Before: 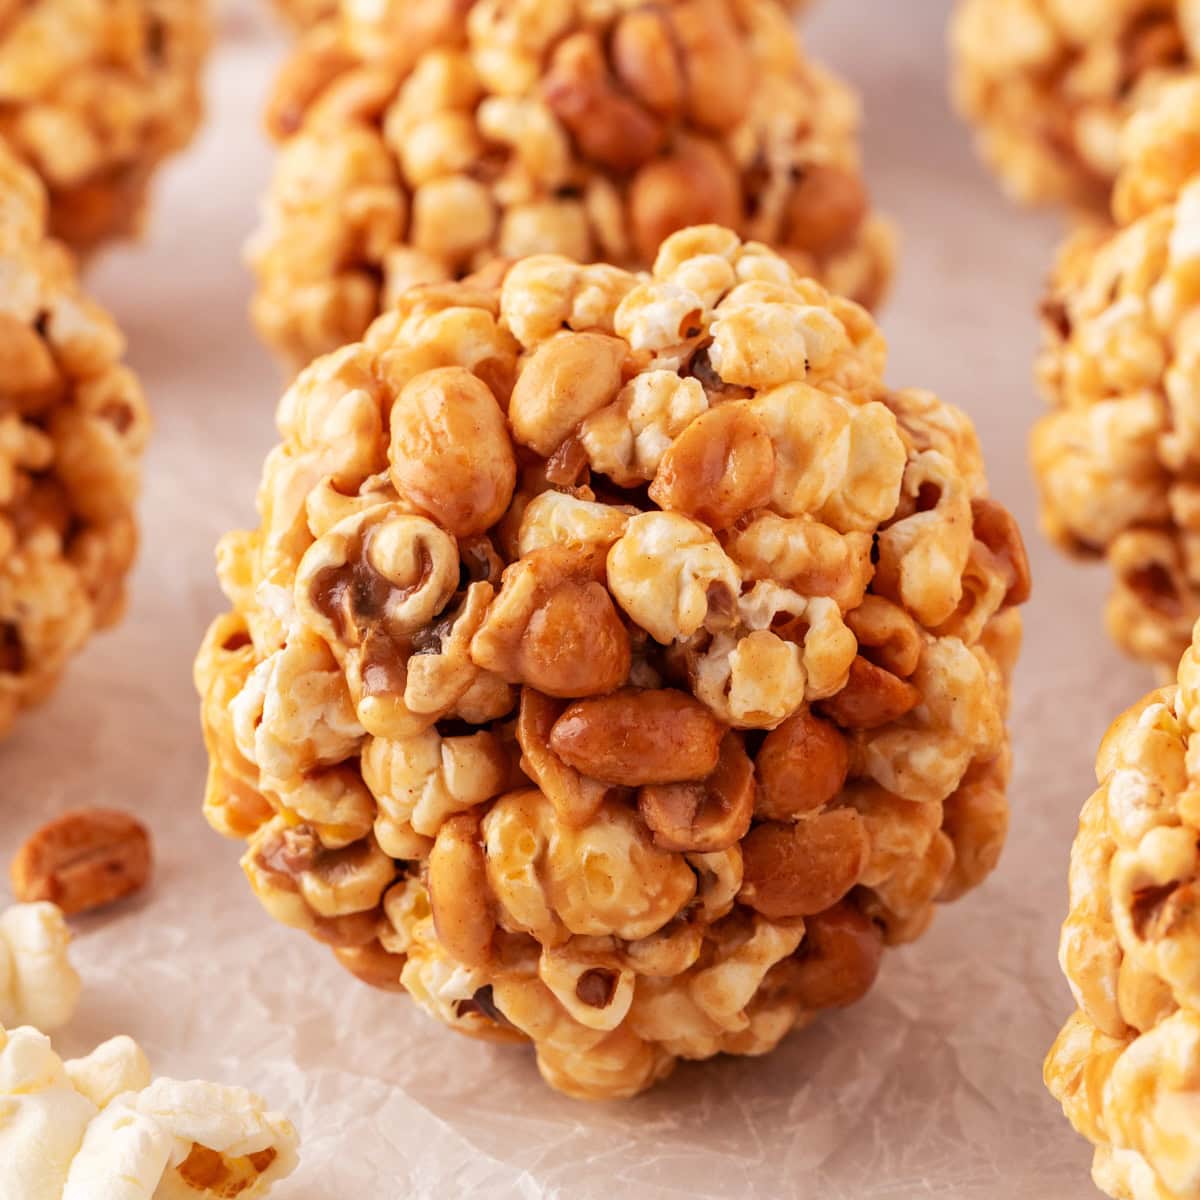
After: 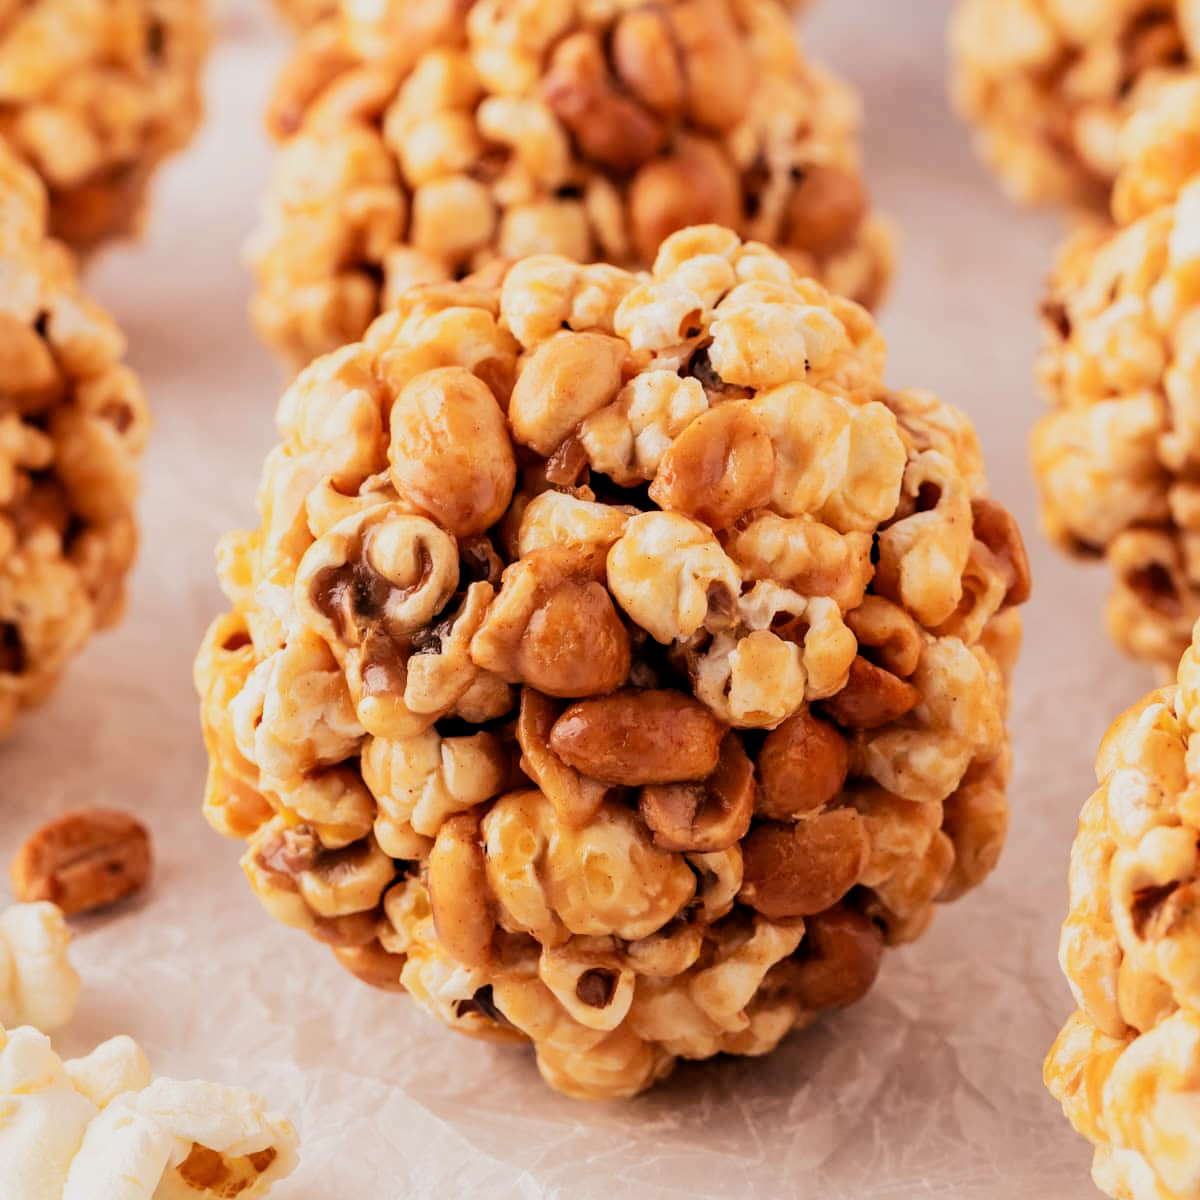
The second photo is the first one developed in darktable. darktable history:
shadows and highlights: radius 334.93, shadows 63.48, highlights 6.06, compress 87.7%, highlights color adjustment 39.73%, soften with gaussian
filmic rgb: black relative exposure -5 EV, hardness 2.88, contrast 1.4, highlights saturation mix -30%
